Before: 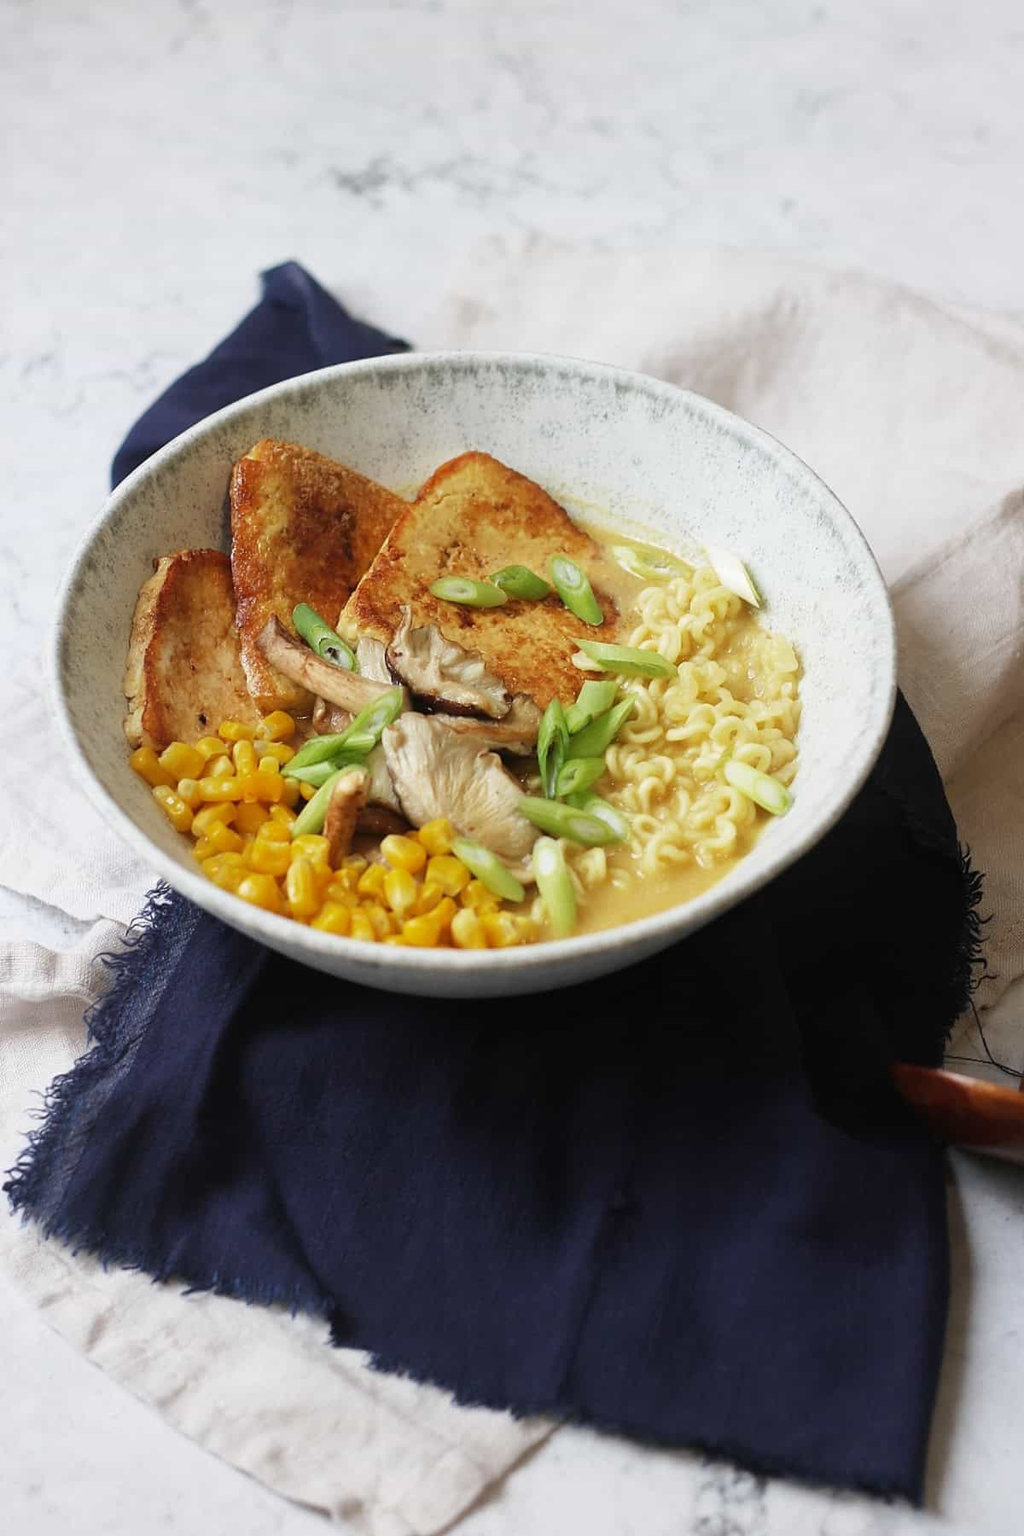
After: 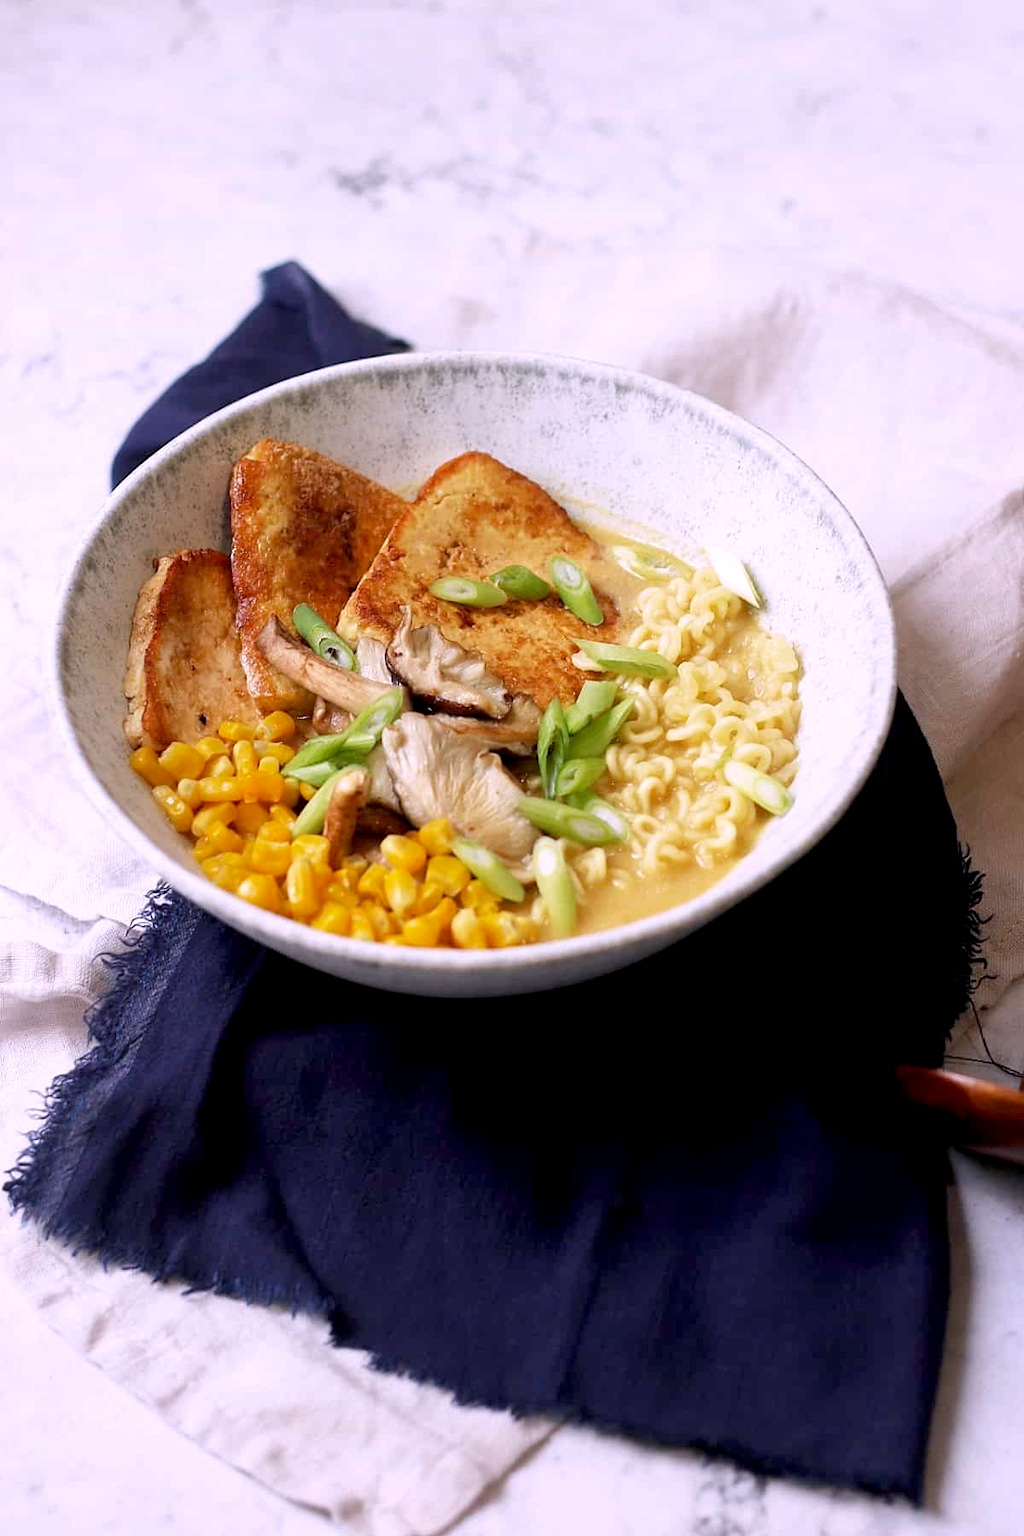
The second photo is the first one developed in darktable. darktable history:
white balance: red 1.066, blue 1.119
exposure: black level correction 0.009, exposure 0.119 EV, compensate highlight preservation false
